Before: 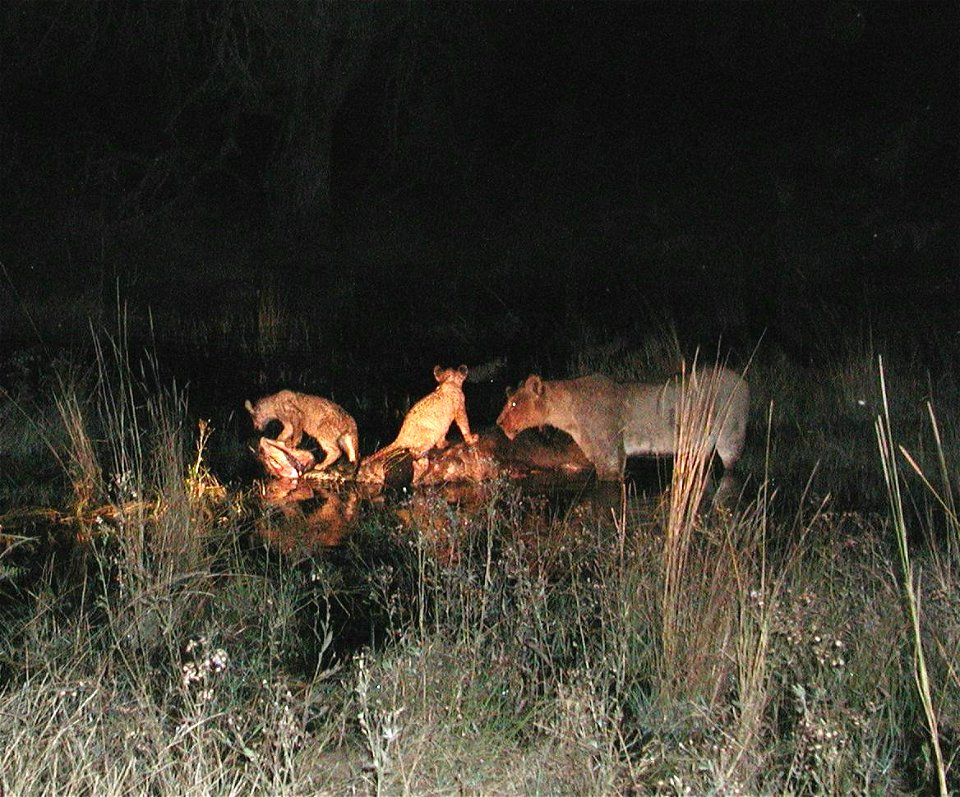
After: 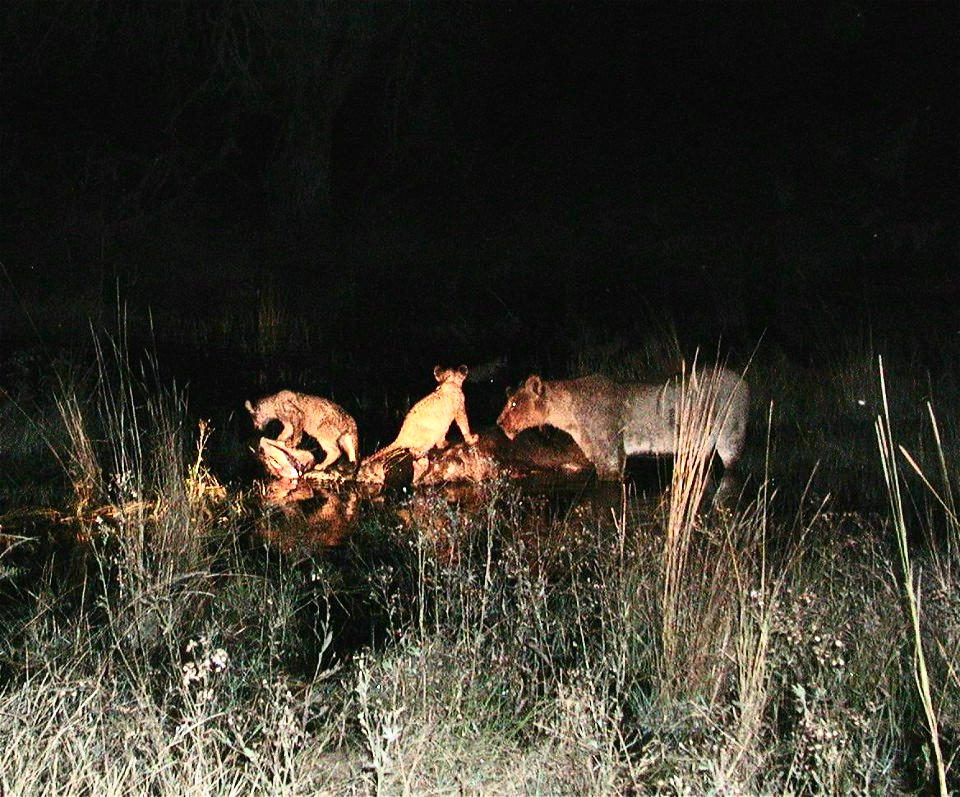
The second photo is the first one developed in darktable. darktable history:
contrast brightness saturation: contrast 0.373, brightness 0.108
